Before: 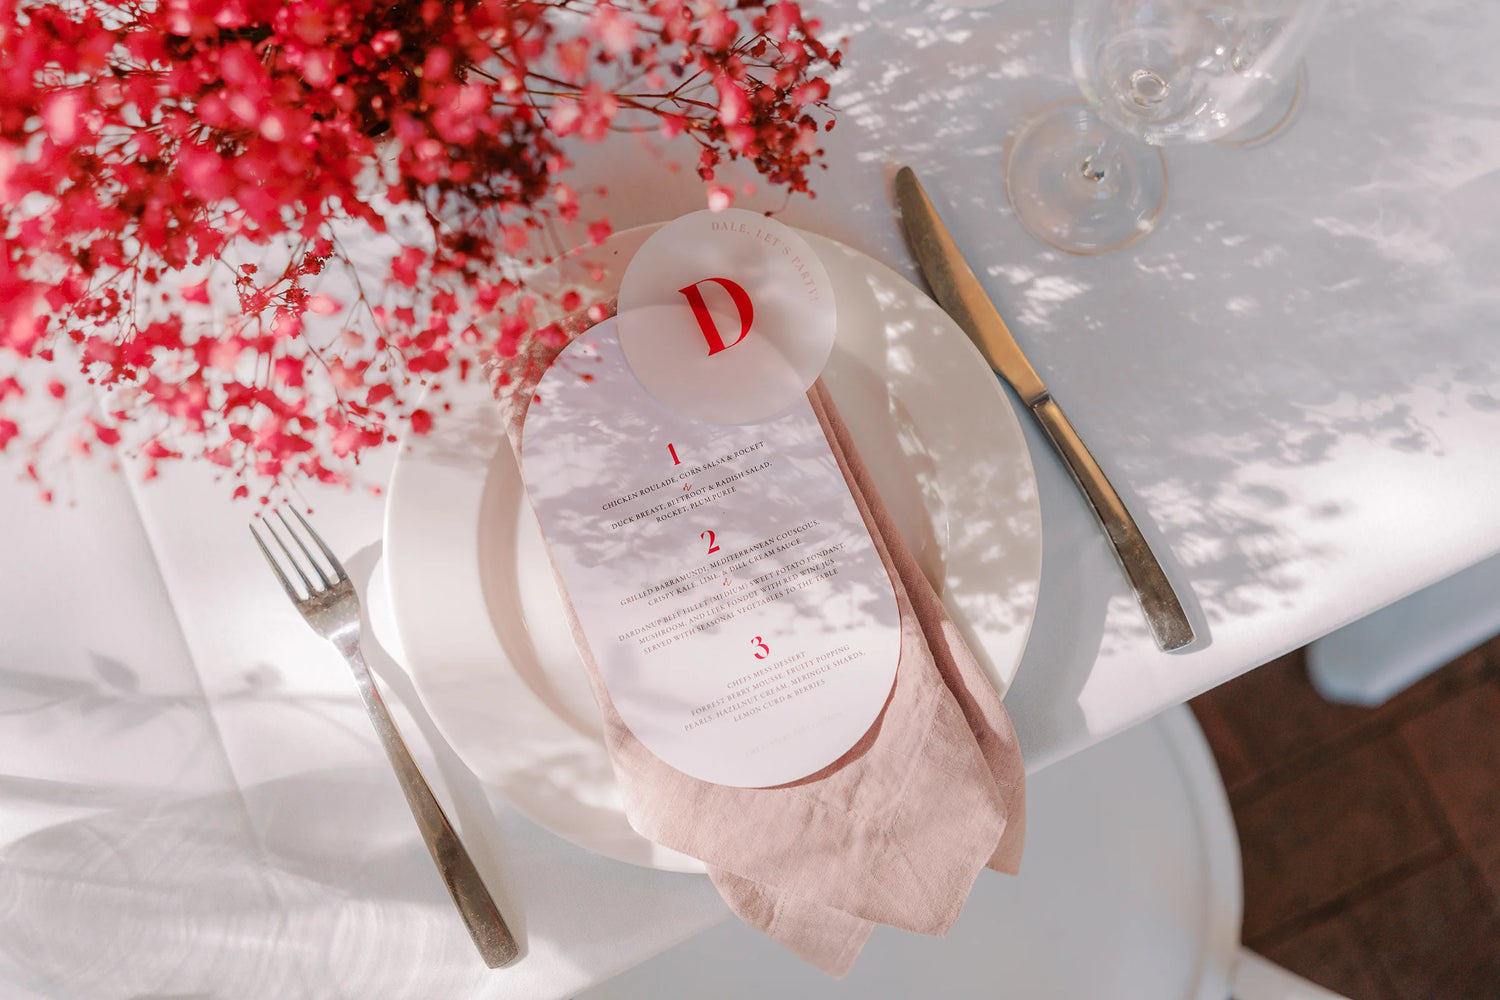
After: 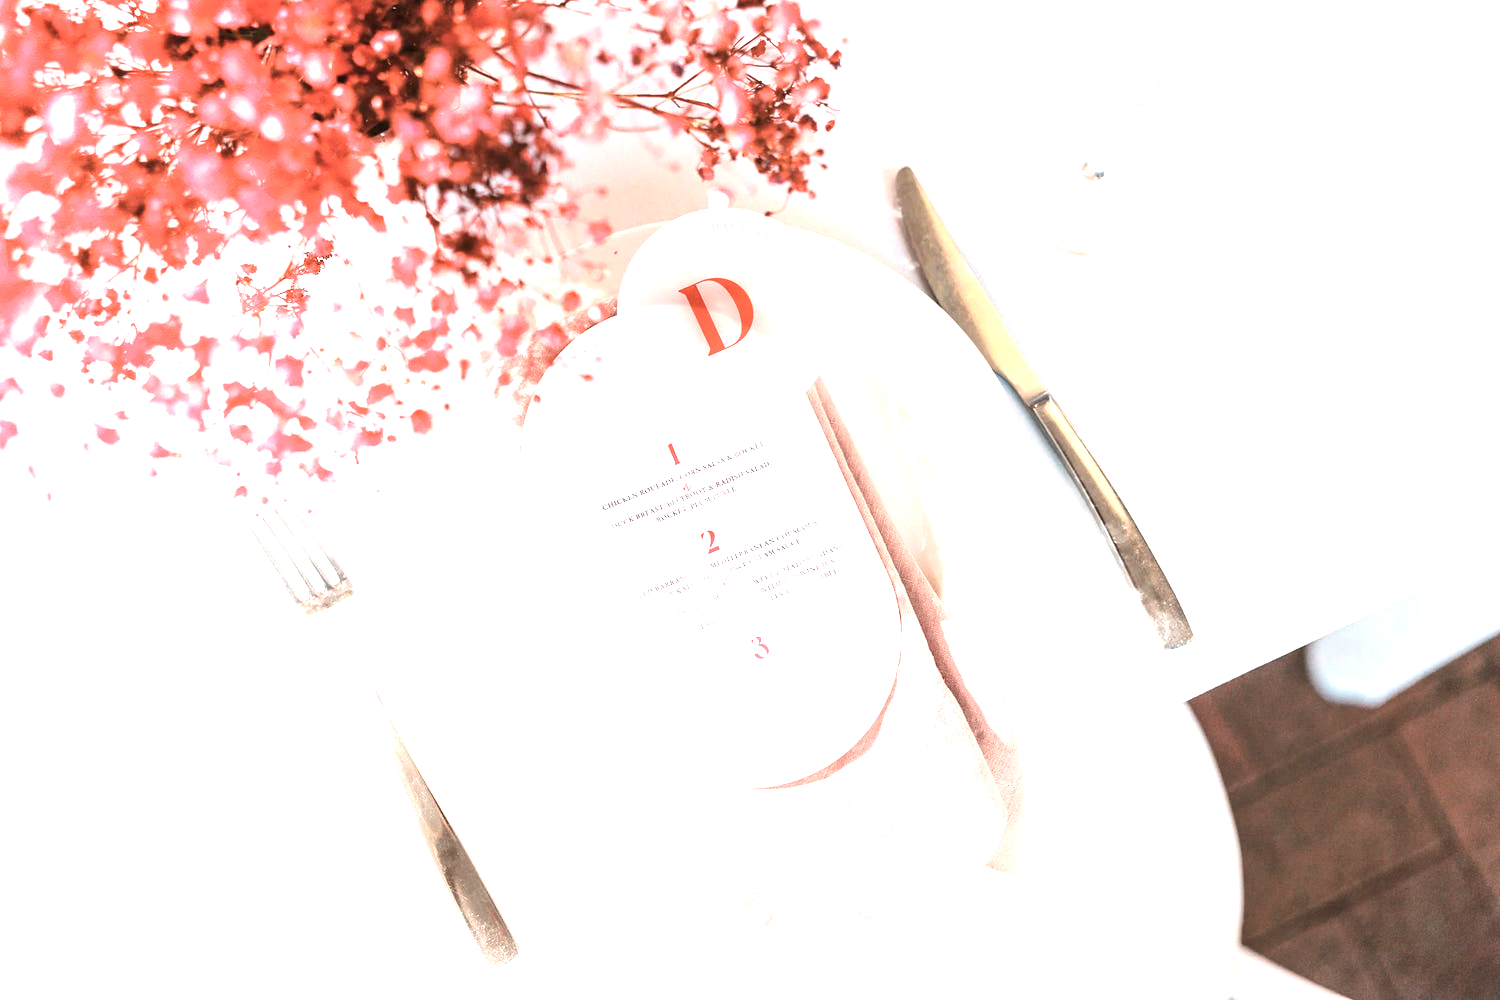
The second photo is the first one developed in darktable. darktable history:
exposure: black level correction 0, exposure 1.966 EV, compensate highlight preservation false
contrast brightness saturation: contrast 0.1, saturation -0.295
color zones: curves: ch0 [(0, 0.5) (0.143, 0.5) (0.286, 0.5) (0.429, 0.495) (0.571, 0.437) (0.714, 0.44) (0.857, 0.496) (1, 0.5)]
